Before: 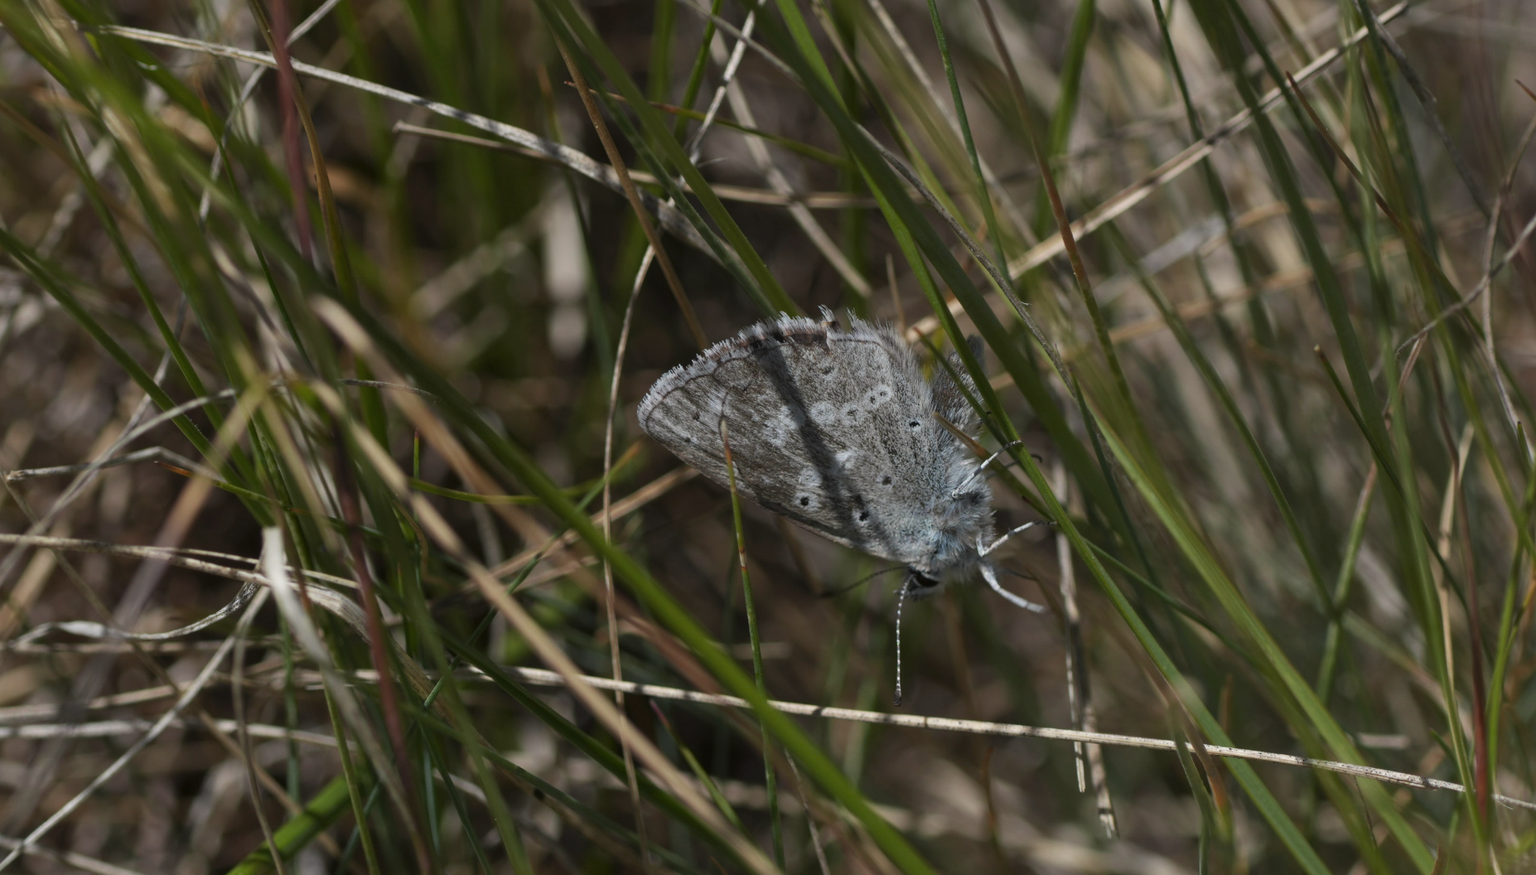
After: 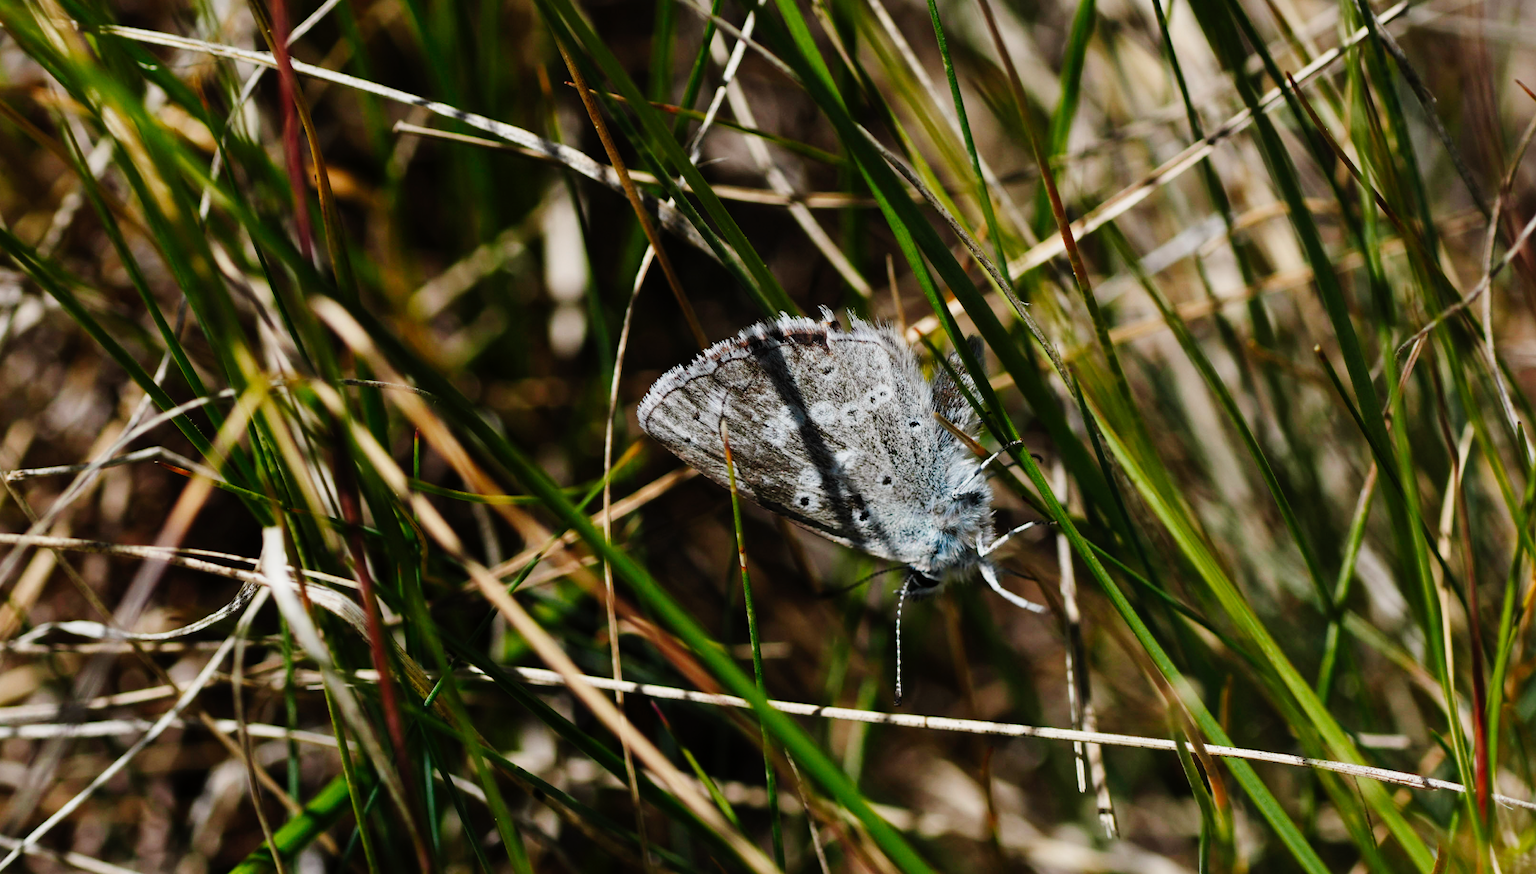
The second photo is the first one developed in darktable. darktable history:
tone curve: curves: ch0 [(0, 0) (0.003, 0.001) (0.011, 0.004) (0.025, 0.008) (0.044, 0.015) (0.069, 0.022) (0.1, 0.031) (0.136, 0.052) (0.177, 0.101) (0.224, 0.181) (0.277, 0.289) (0.335, 0.418) (0.399, 0.541) (0.468, 0.65) (0.543, 0.739) (0.623, 0.817) (0.709, 0.882) (0.801, 0.919) (0.898, 0.958) (1, 1)], preserve colors none
